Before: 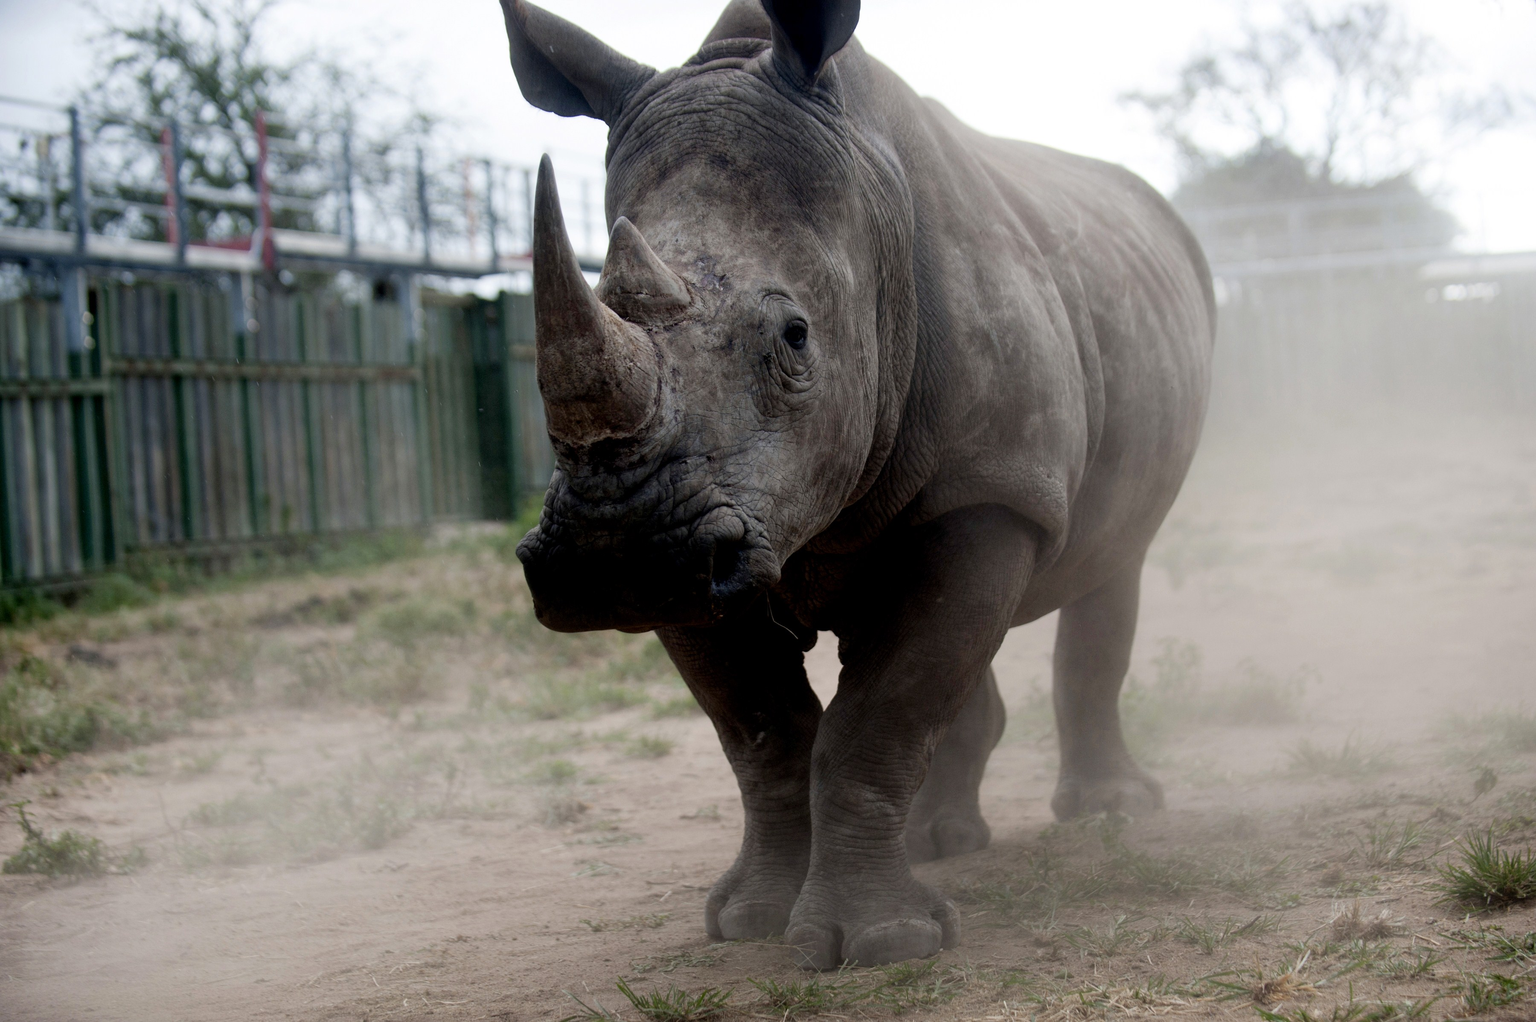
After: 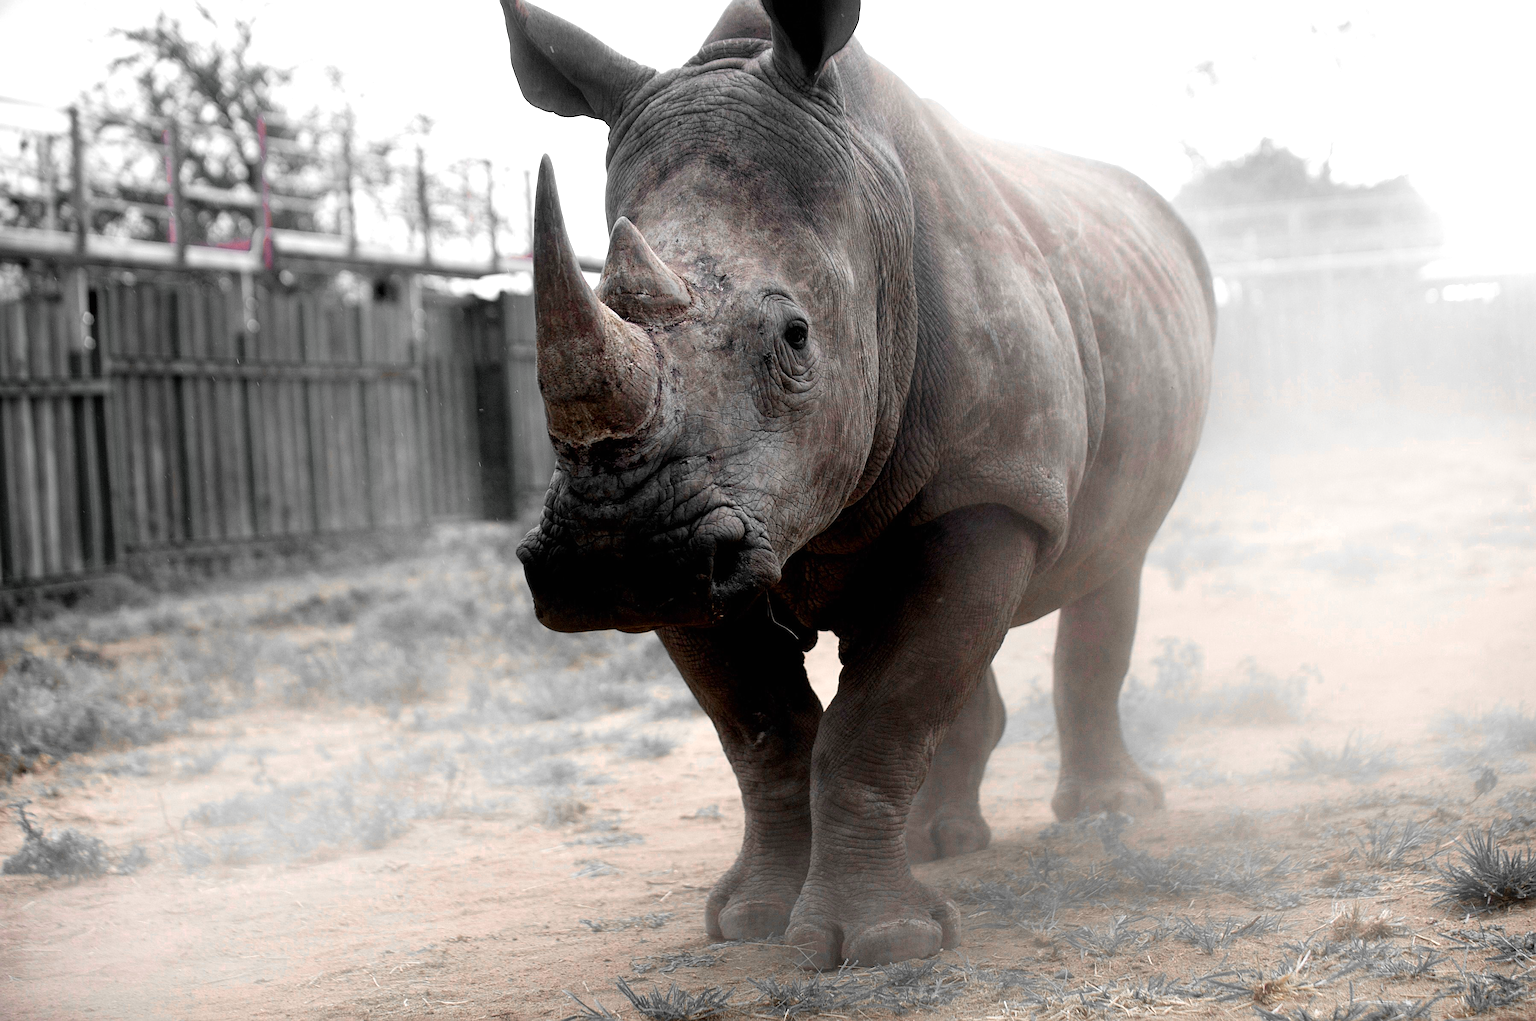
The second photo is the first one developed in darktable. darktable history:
sharpen: on, module defaults
color zones: curves: ch0 [(0, 0.65) (0.096, 0.644) (0.221, 0.539) (0.429, 0.5) (0.571, 0.5) (0.714, 0.5) (0.857, 0.5) (1, 0.65)]; ch1 [(0, 0.5) (0.143, 0.5) (0.257, -0.002) (0.429, 0.04) (0.571, -0.001) (0.714, -0.015) (0.857, 0.024) (1, 0.5)]
color balance rgb: perceptual saturation grading › global saturation 25.464%, global vibrance 20%
exposure: black level correction 0, exposure 0.7 EV, compensate highlight preservation false
